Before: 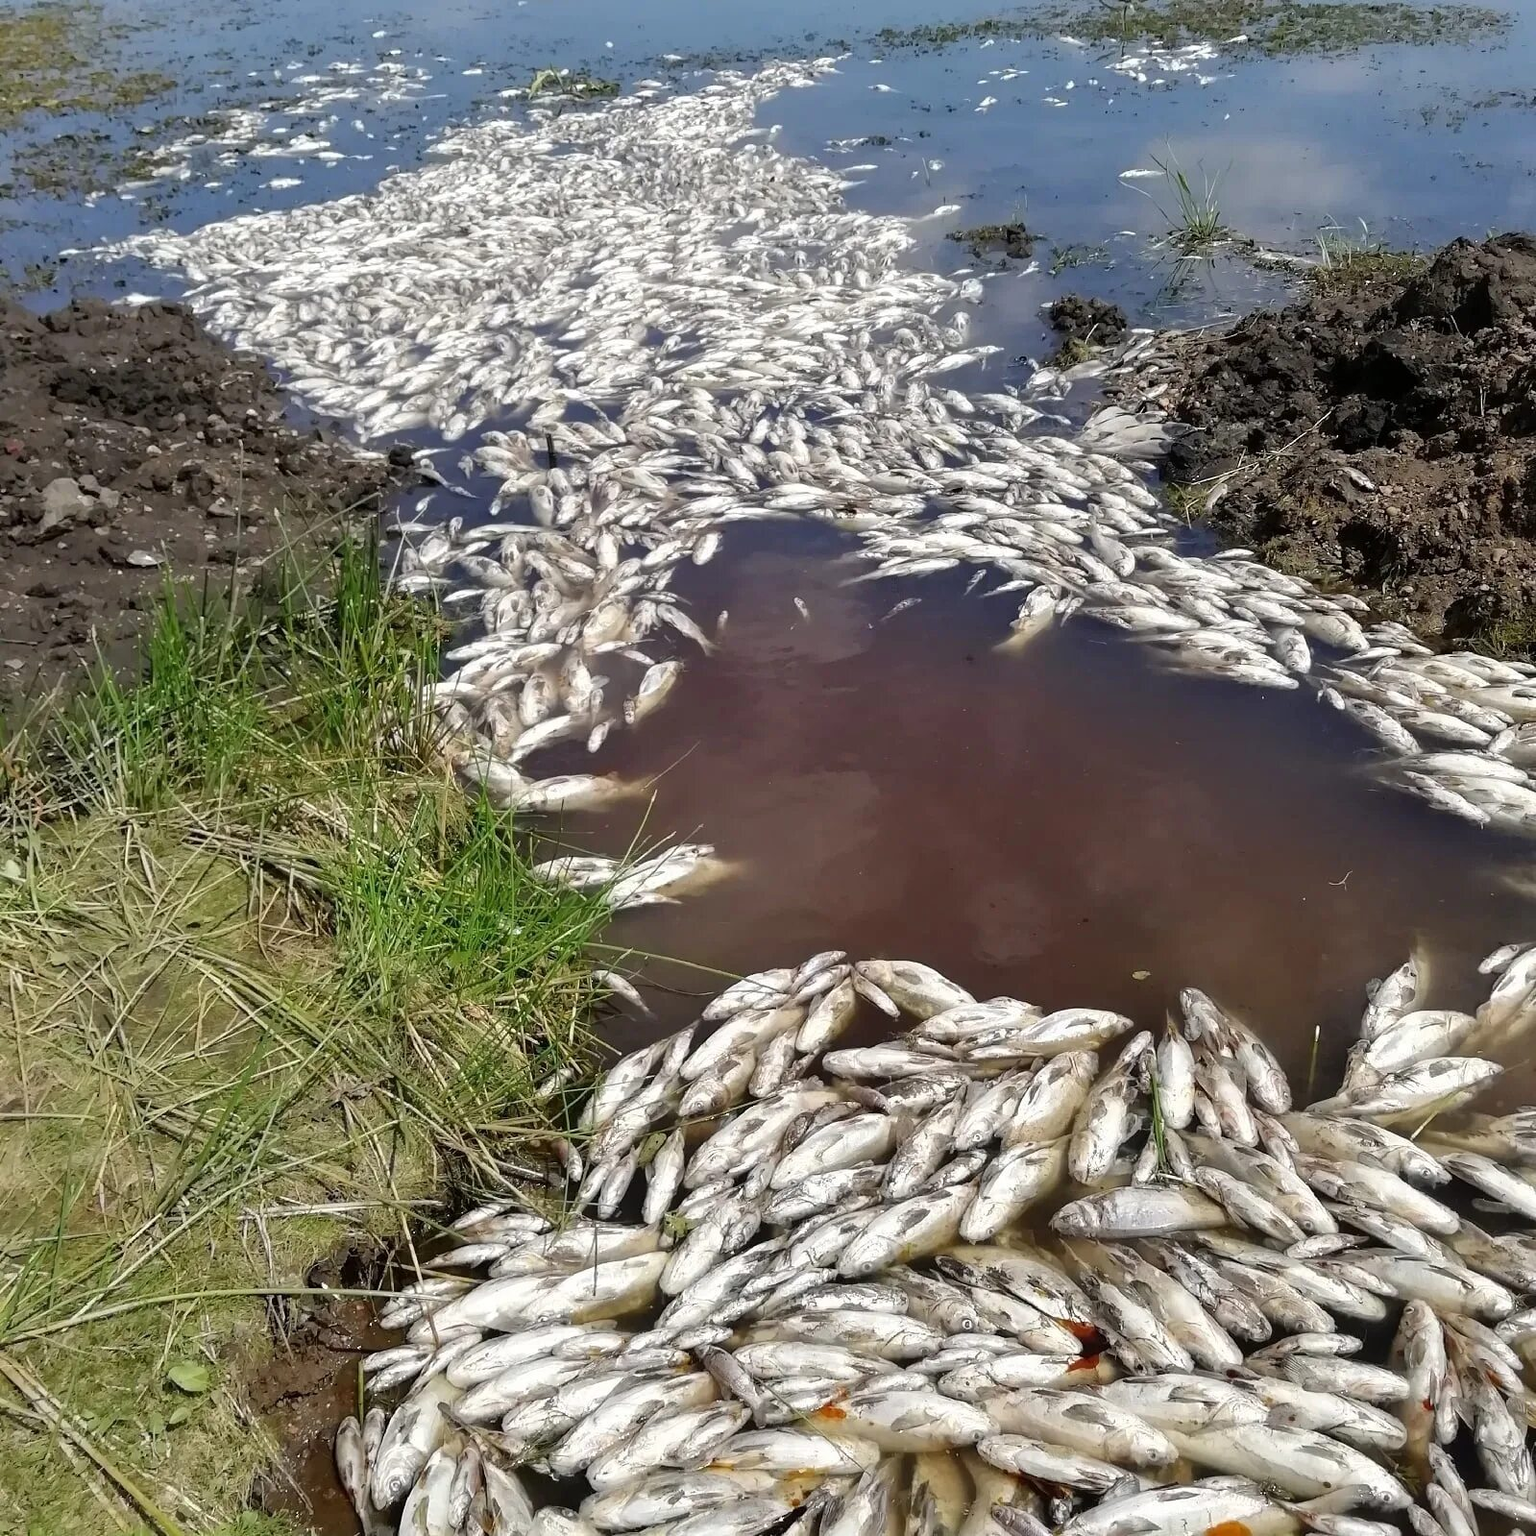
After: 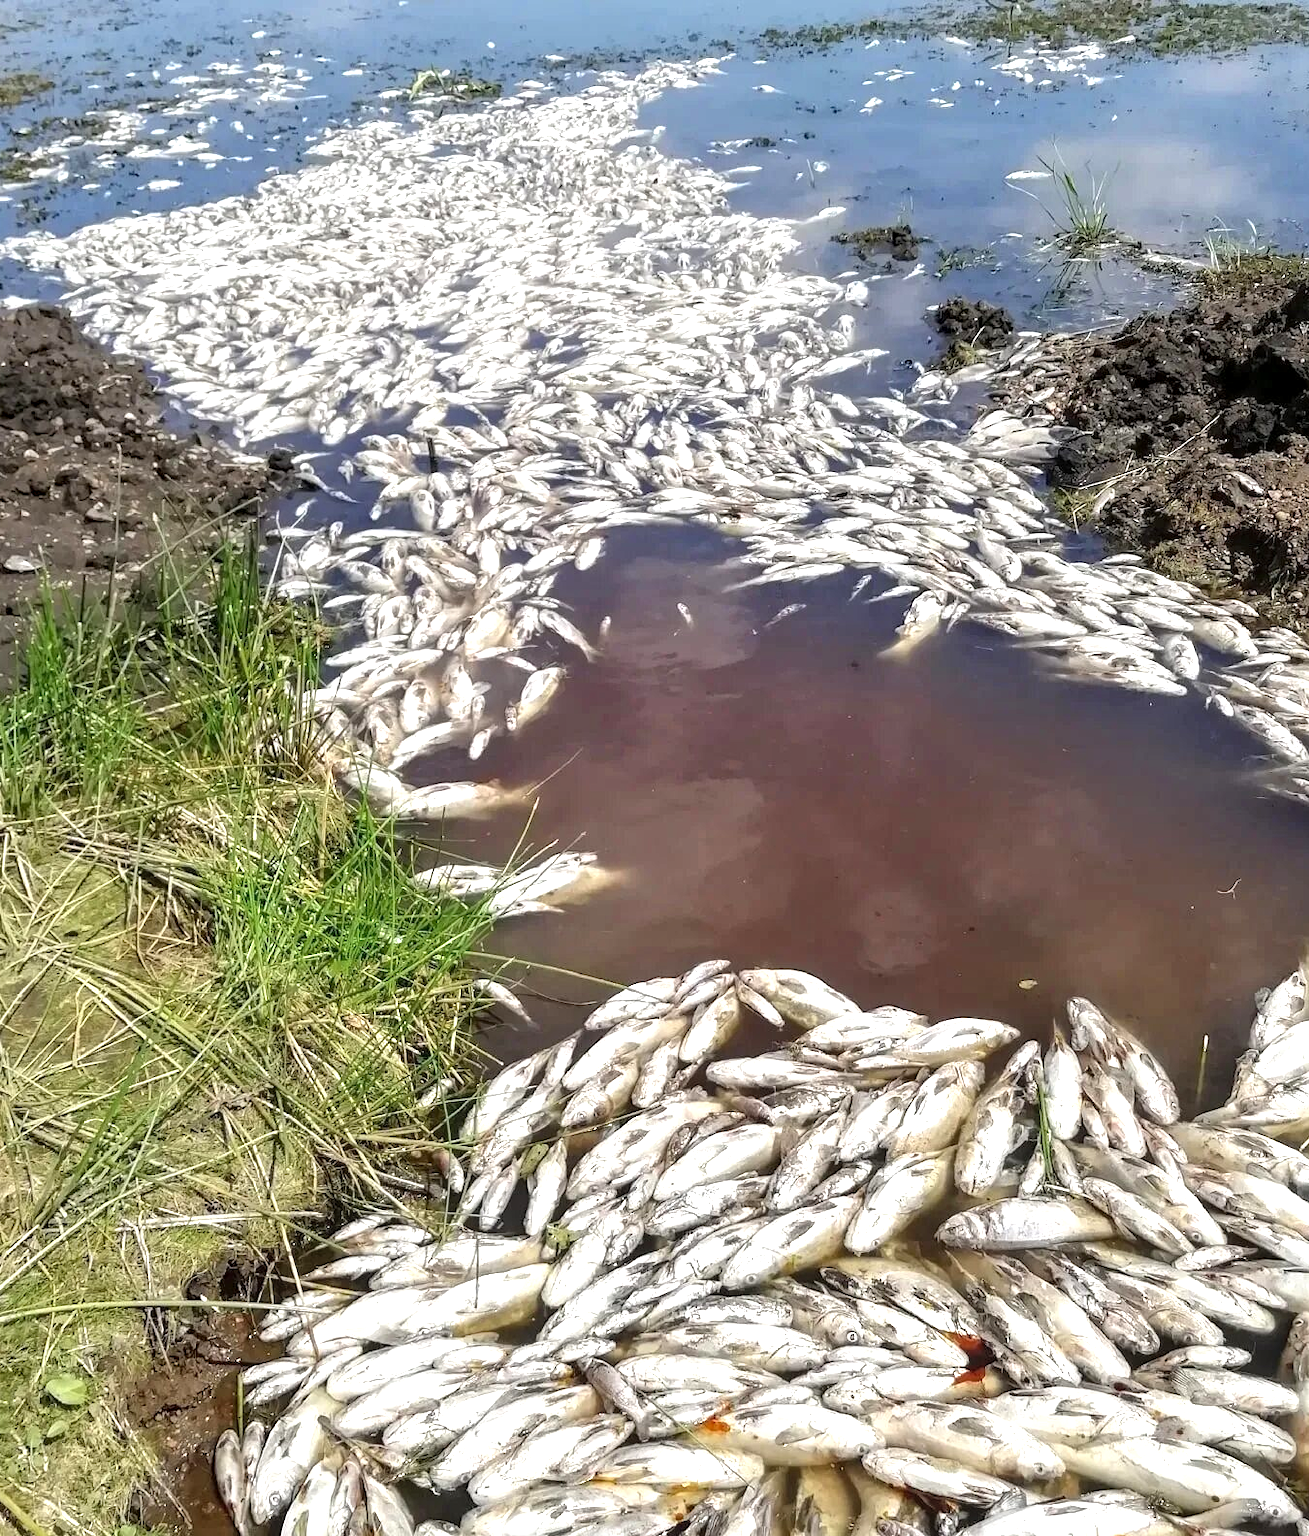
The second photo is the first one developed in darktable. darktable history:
local contrast: on, module defaults
exposure: black level correction 0, exposure 0.7 EV, compensate exposure bias true, compensate highlight preservation false
crop: left 8.026%, right 7.374%
